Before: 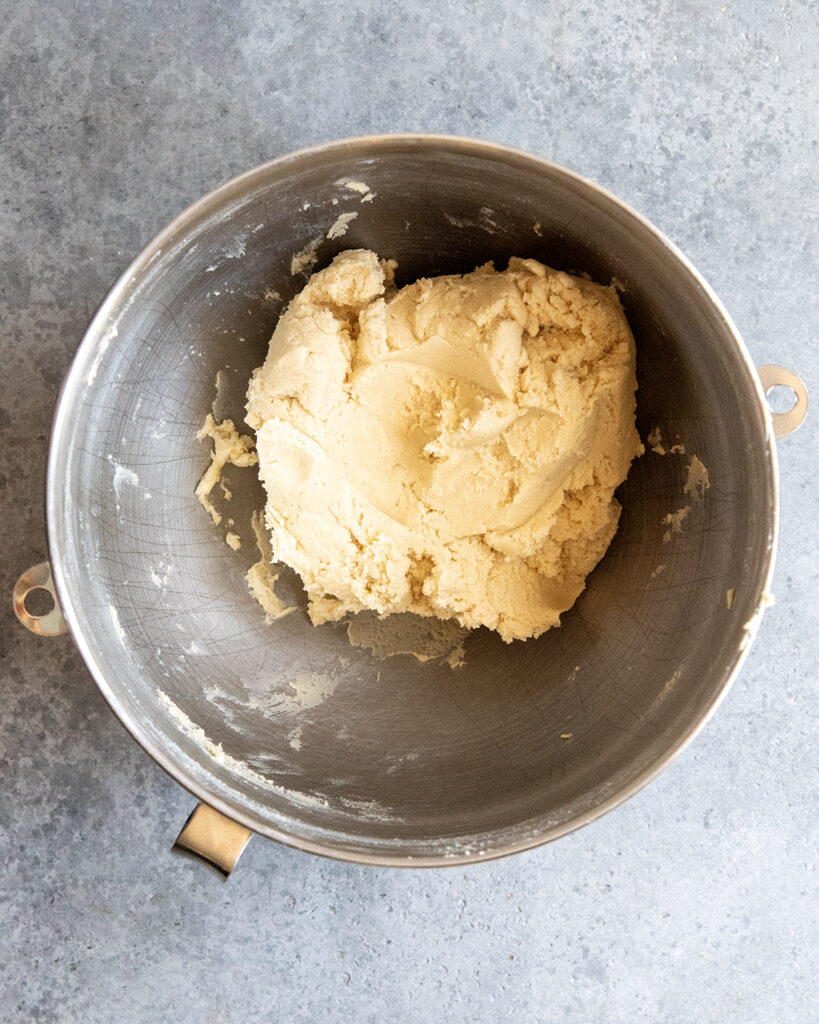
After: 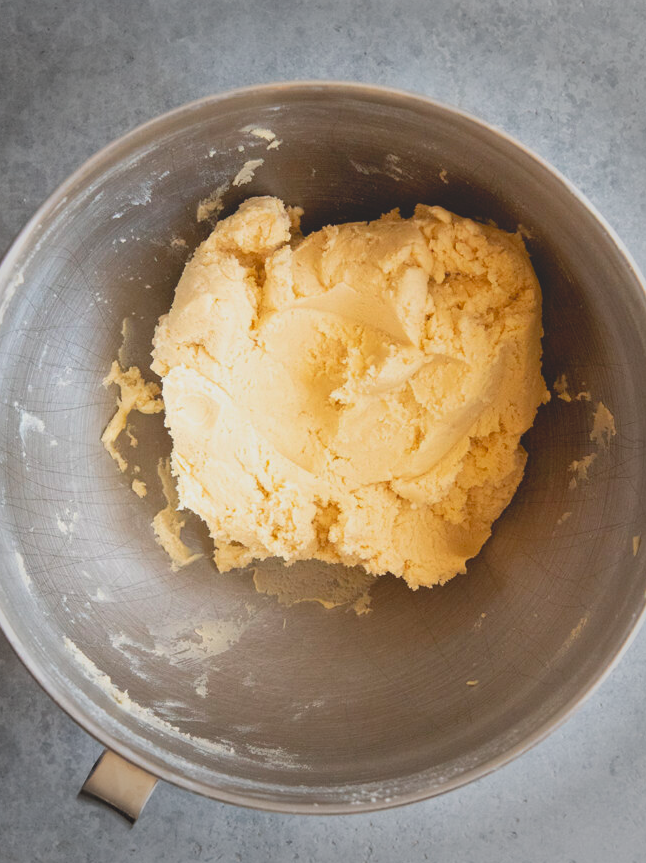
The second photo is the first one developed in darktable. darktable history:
local contrast: detail 71%
vignetting: fall-off start 68.97%, fall-off radius 29.41%, width/height ratio 0.991, shape 0.856
crop: left 11.494%, top 5.273%, right 9.568%, bottom 10.353%
